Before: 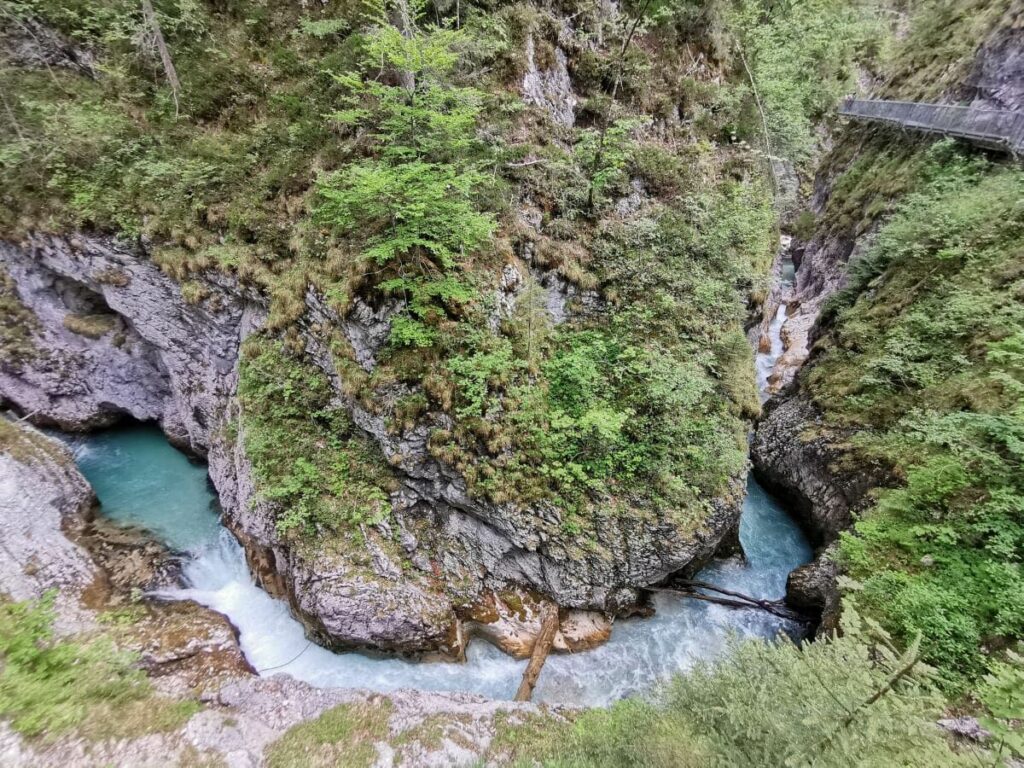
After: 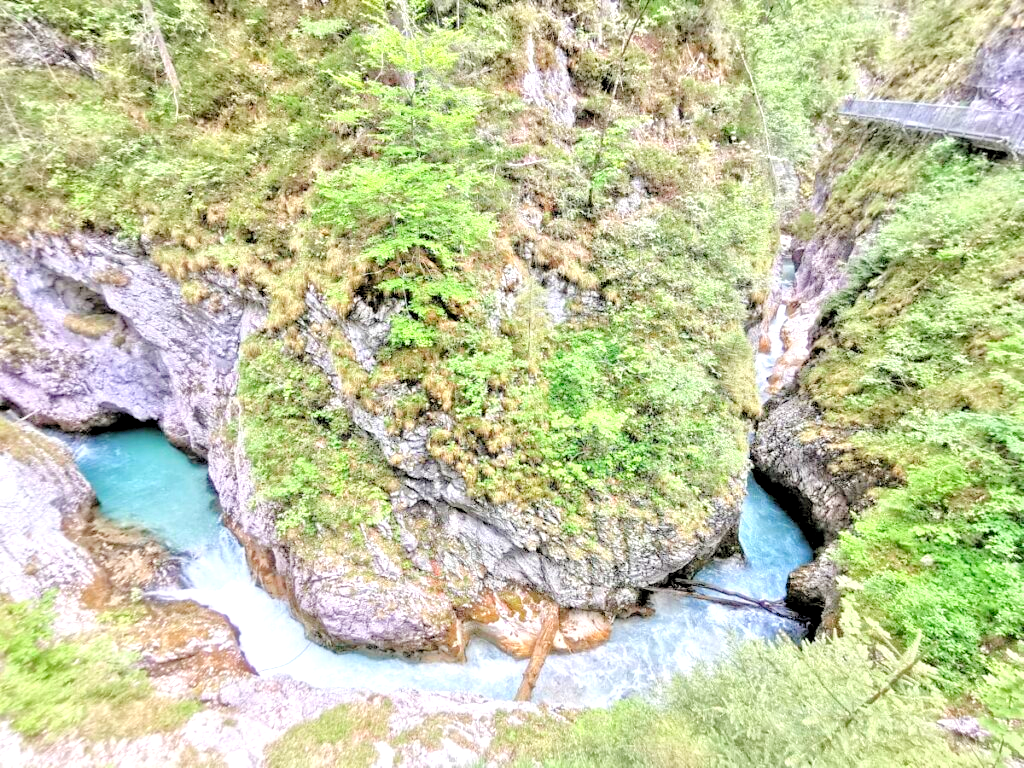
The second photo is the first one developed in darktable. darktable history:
tone equalizer: -7 EV 0.15 EV, -6 EV 0.6 EV, -5 EV 1.15 EV, -4 EV 1.33 EV, -3 EV 1.15 EV, -2 EV 0.6 EV, -1 EV 0.15 EV, mask exposure compensation -0.5 EV
levels: levels [0.036, 0.364, 0.827]
